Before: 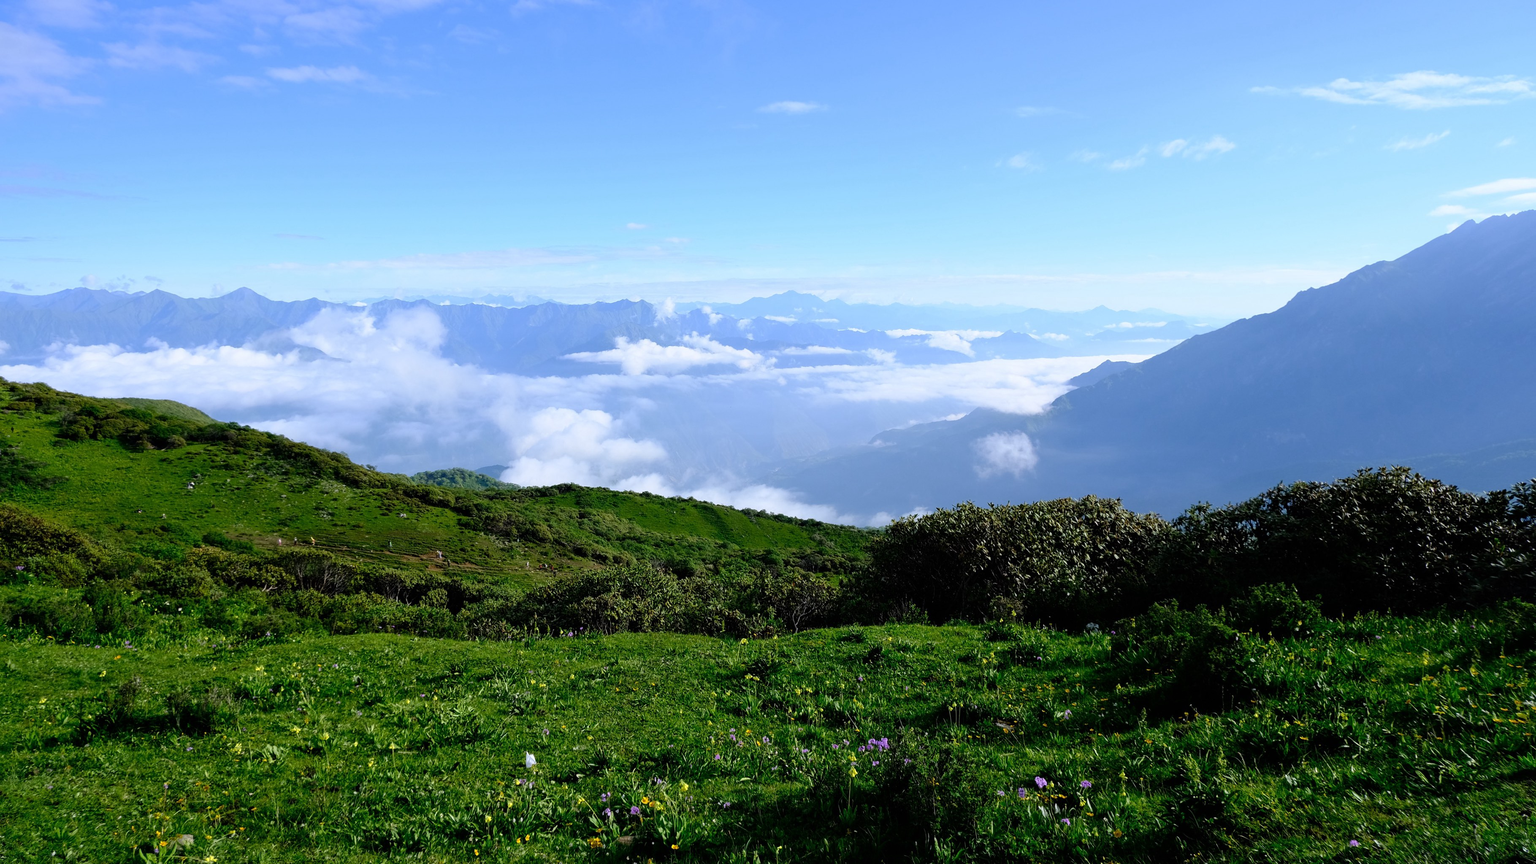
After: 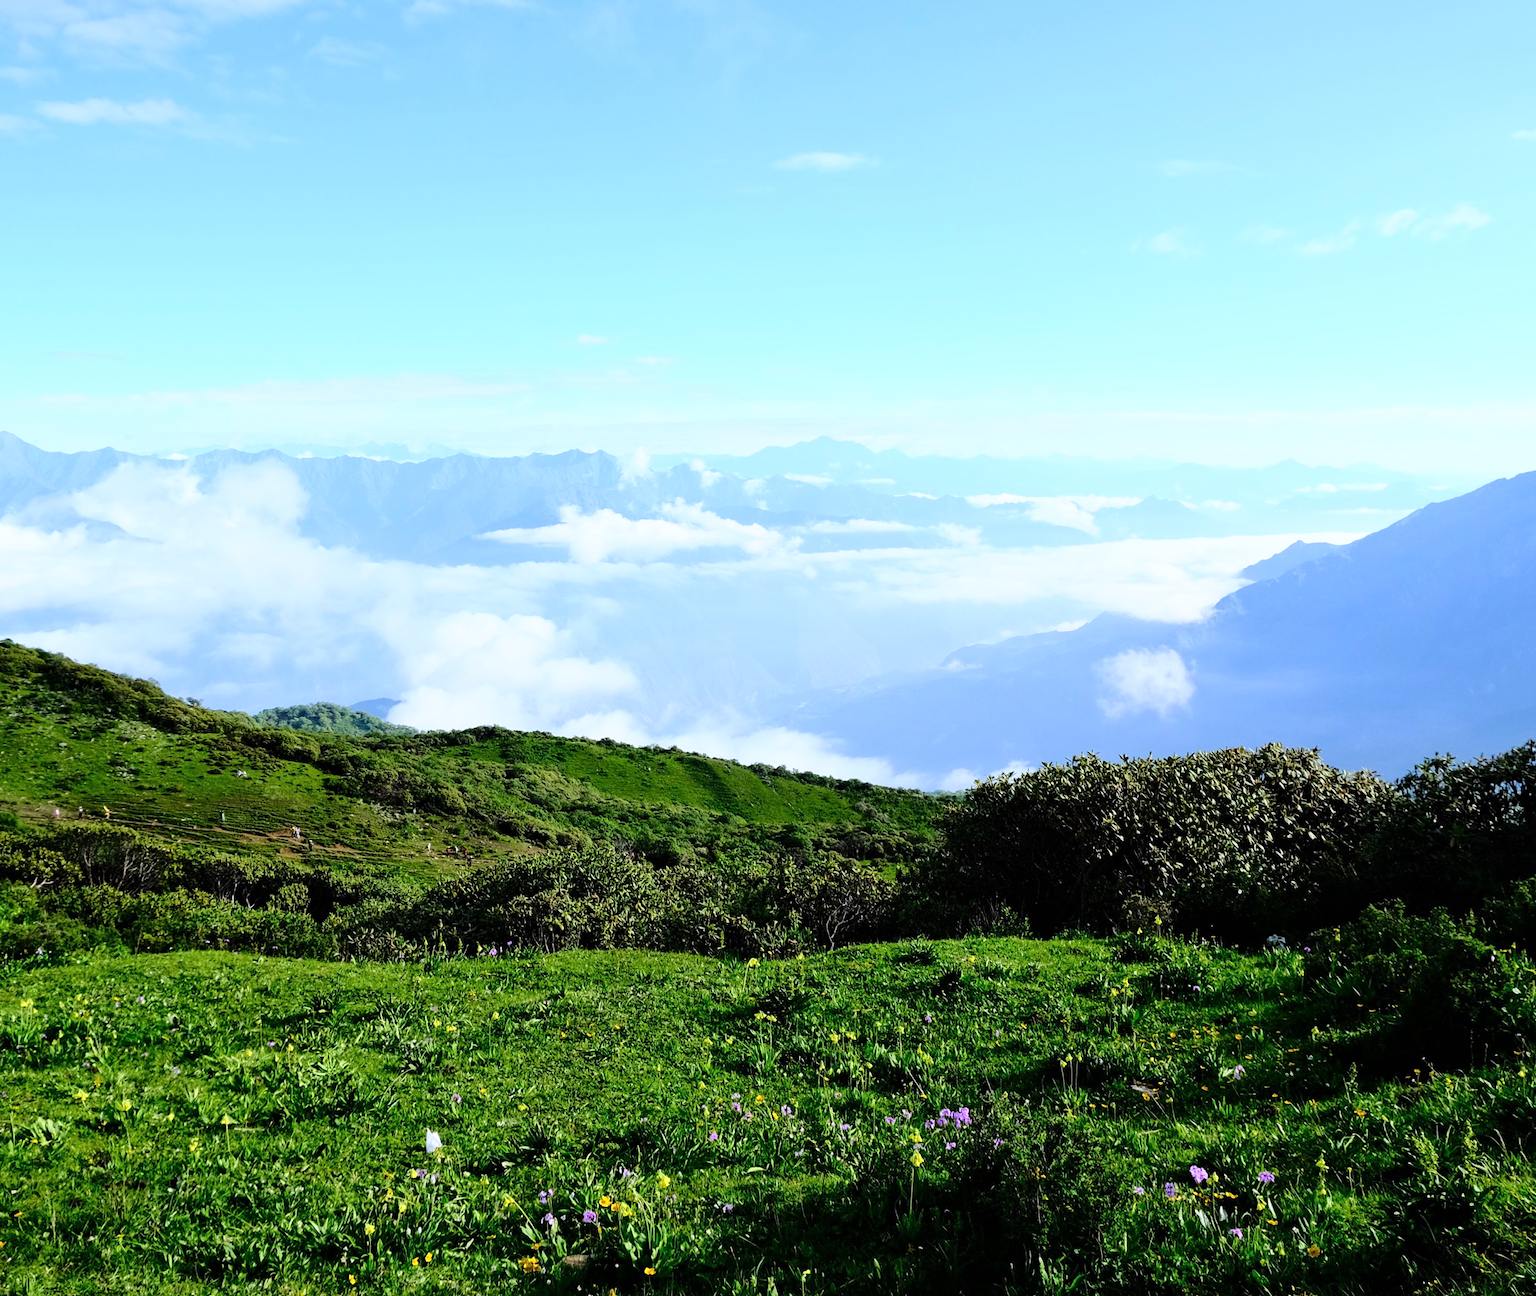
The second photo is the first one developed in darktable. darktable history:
base curve: curves: ch0 [(0, 0) (0.028, 0.03) (0.121, 0.232) (0.46, 0.748) (0.859, 0.968) (1, 1)]
crop and rotate: left 15.754%, right 17.579%
